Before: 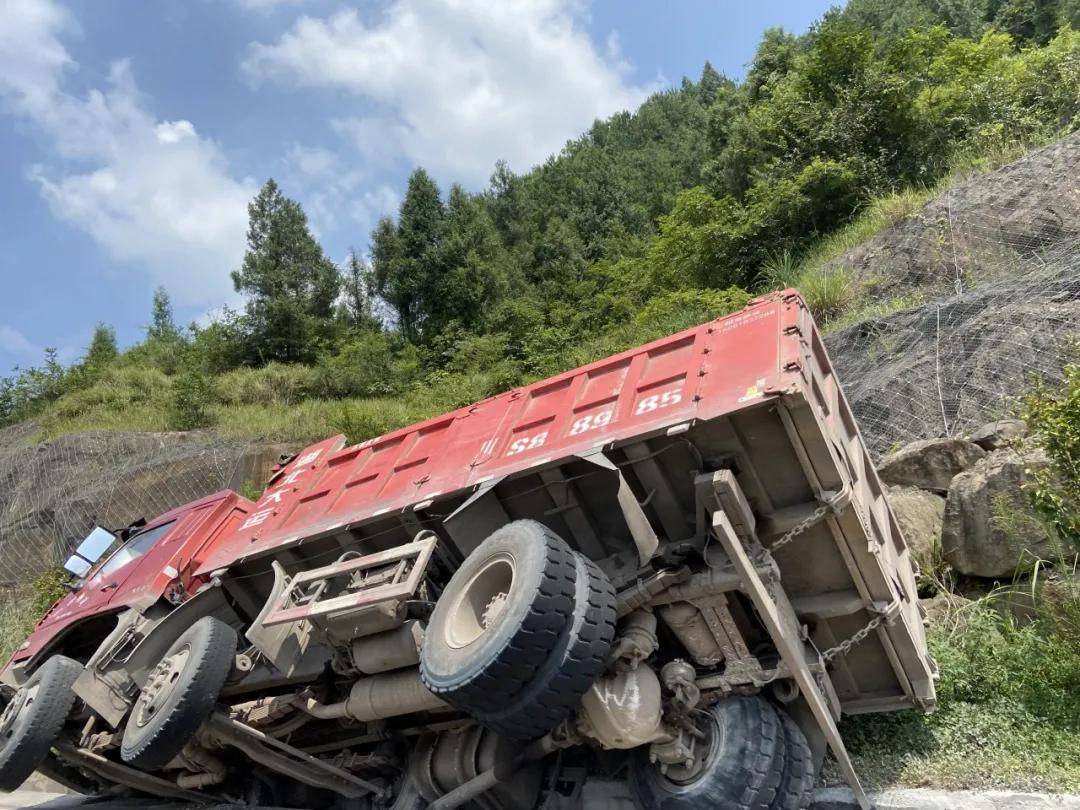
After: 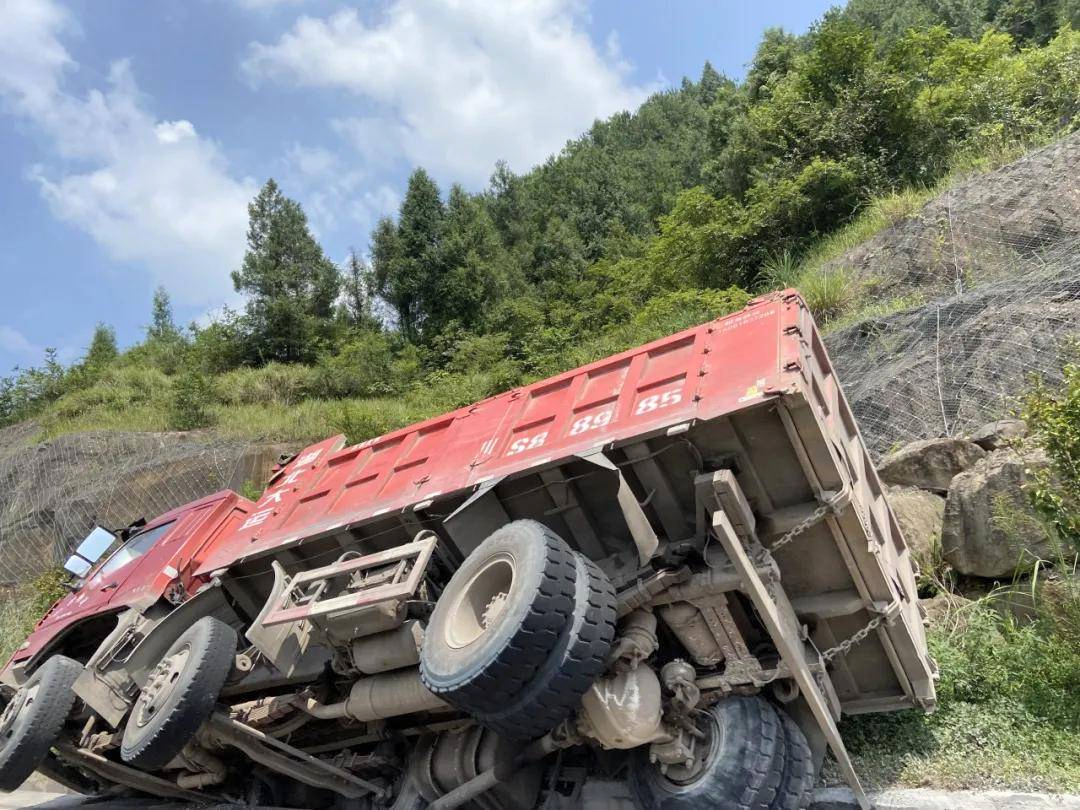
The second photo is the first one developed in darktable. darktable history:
contrast brightness saturation: contrast 0.053, brightness 0.06, saturation 0.015
